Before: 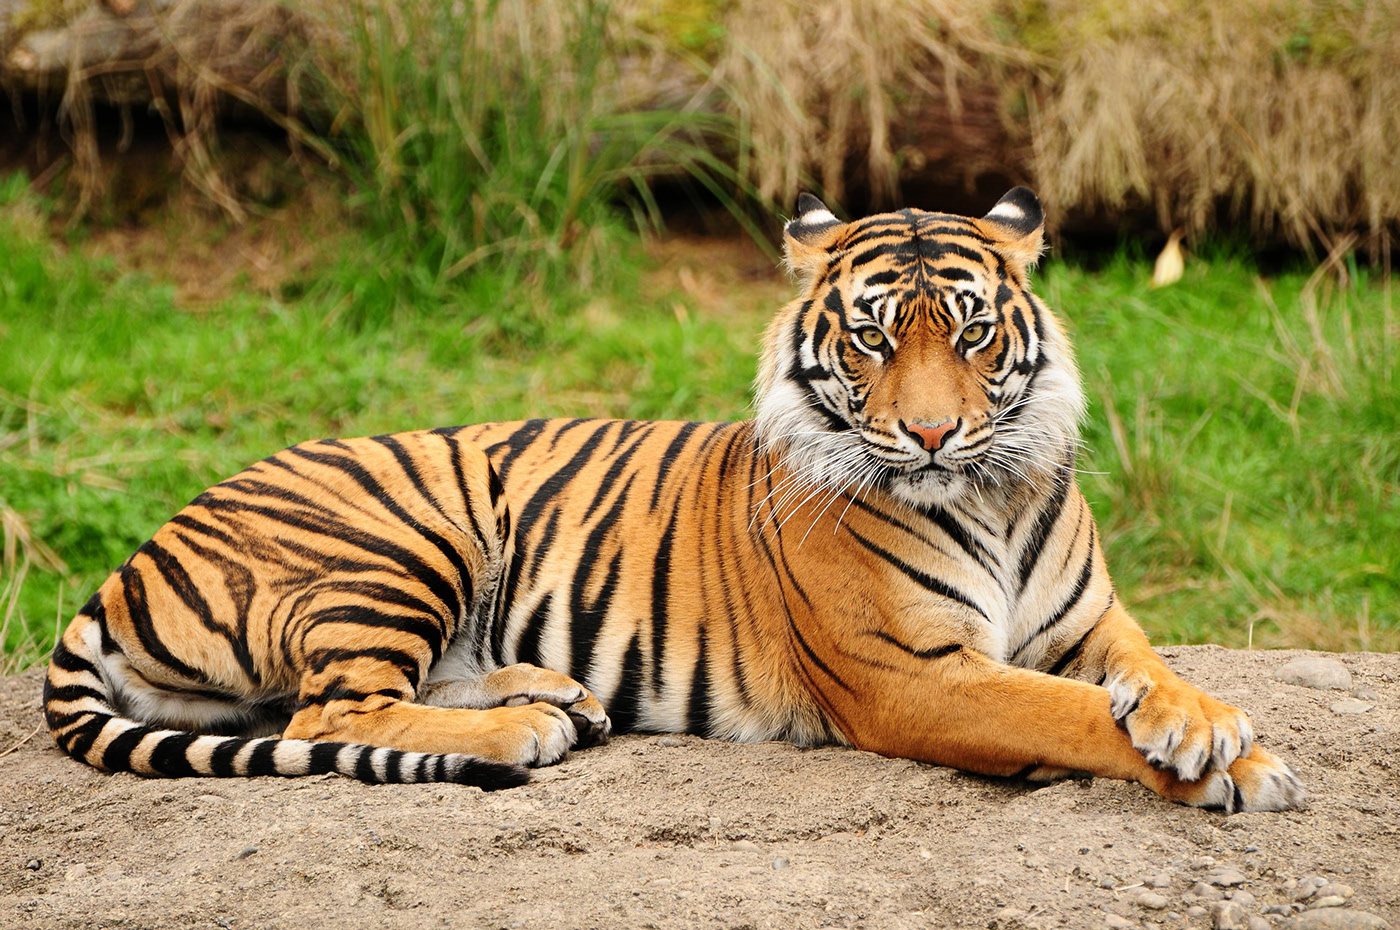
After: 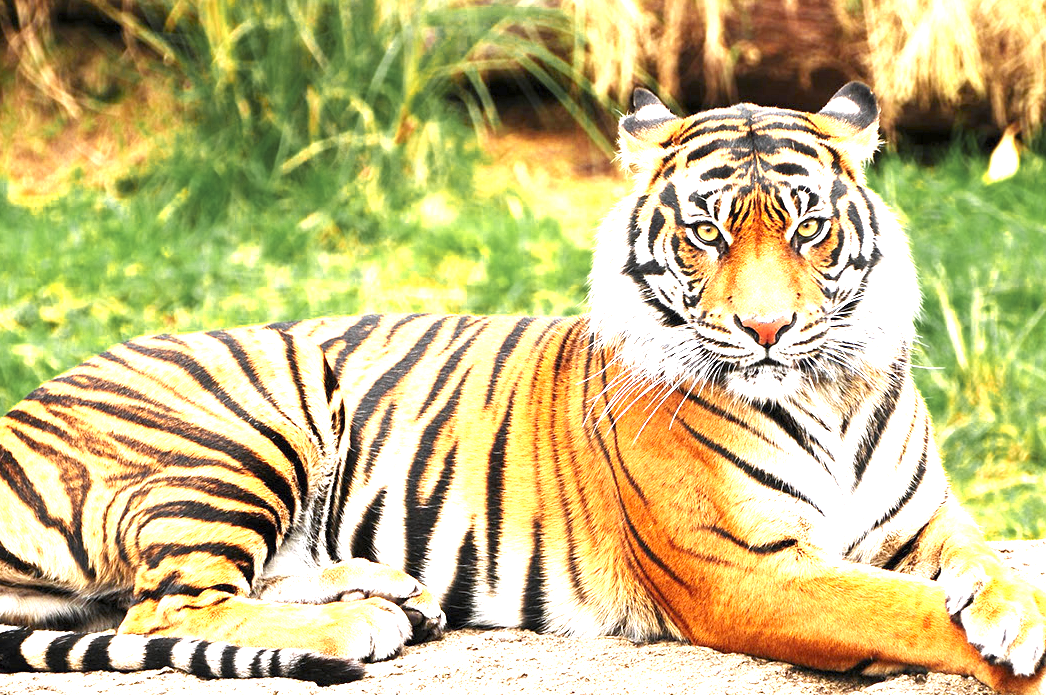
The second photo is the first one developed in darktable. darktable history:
exposure: exposure 2.207 EV, compensate highlight preservation false
crop and rotate: left 11.831%, top 11.346%, right 13.429%, bottom 13.899%
white balance: red 0.984, blue 1.059
color zones: curves: ch0 [(0.035, 0.242) (0.25, 0.5) (0.384, 0.214) (0.488, 0.255) (0.75, 0.5)]; ch1 [(0.063, 0.379) (0.25, 0.5) (0.354, 0.201) (0.489, 0.085) (0.729, 0.271)]; ch2 [(0.25, 0.5) (0.38, 0.517) (0.442, 0.51) (0.735, 0.456)]
